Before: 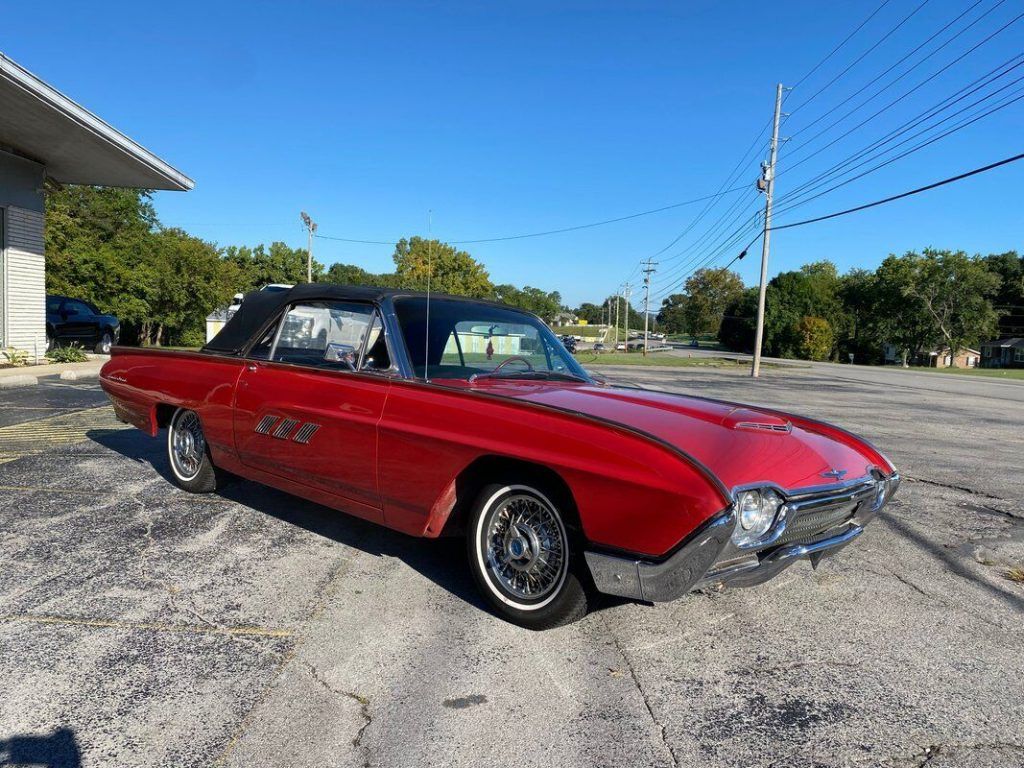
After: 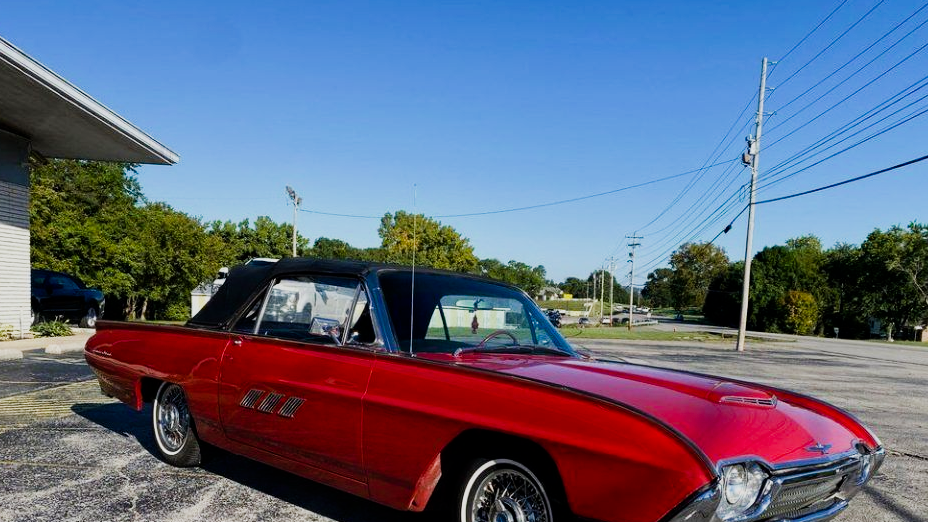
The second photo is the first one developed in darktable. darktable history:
crop: left 1.509%, top 3.452%, right 7.696%, bottom 28.452%
sigmoid: contrast 1.54, target black 0
